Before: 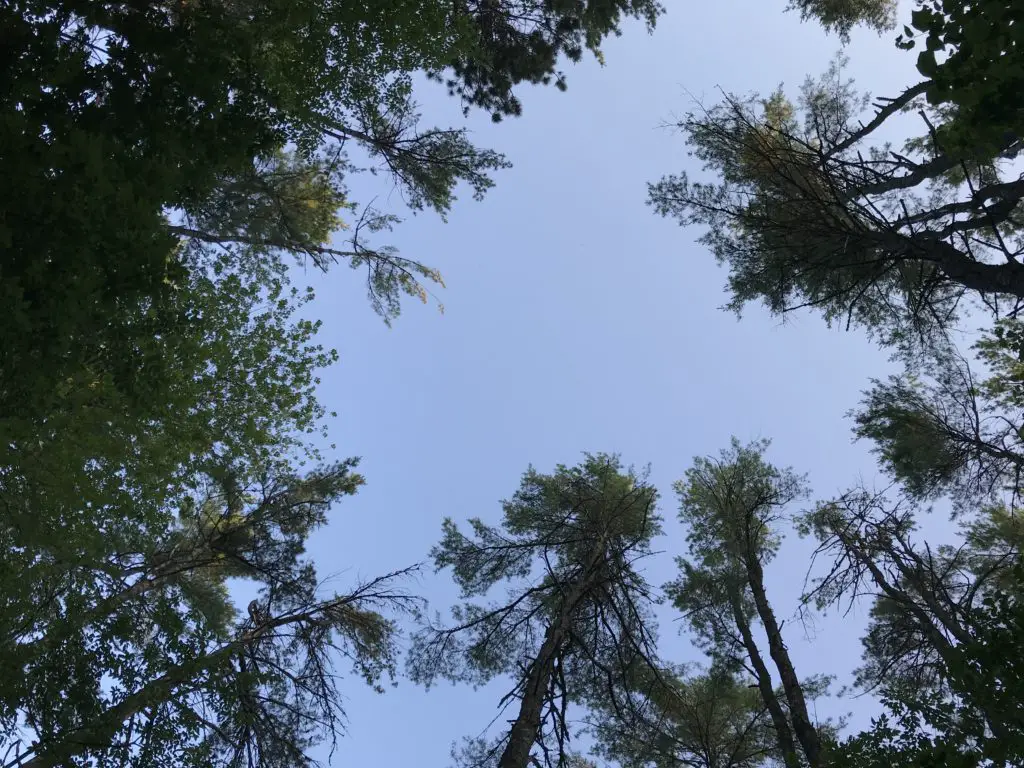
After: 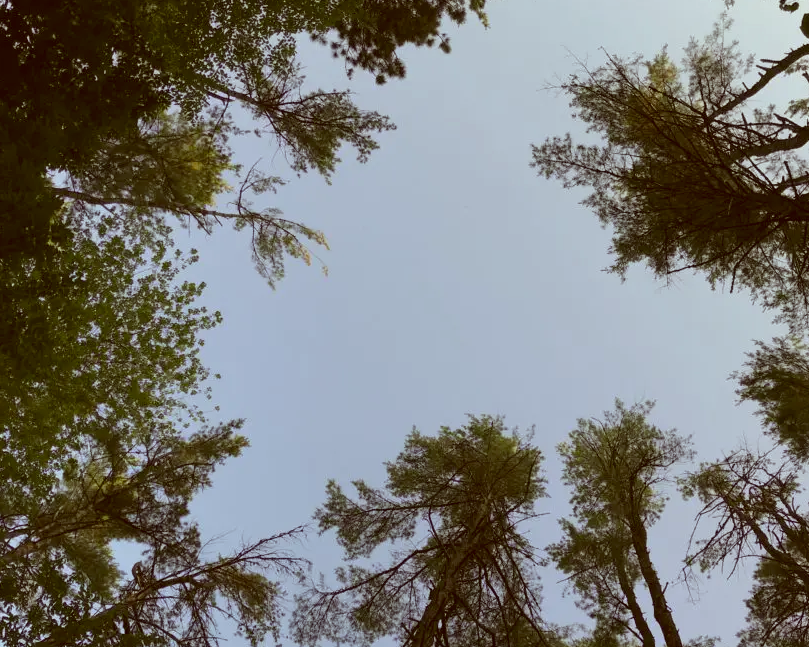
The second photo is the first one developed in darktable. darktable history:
color correction: highlights a* -6.18, highlights b* 9.24, shadows a* 10.82, shadows b* 23.6
crop: left 11.4%, top 4.993%, right 9.585%, bottom 10.702%
color calibration: x 0.343, y 0.356, temperature 5084.29 K
